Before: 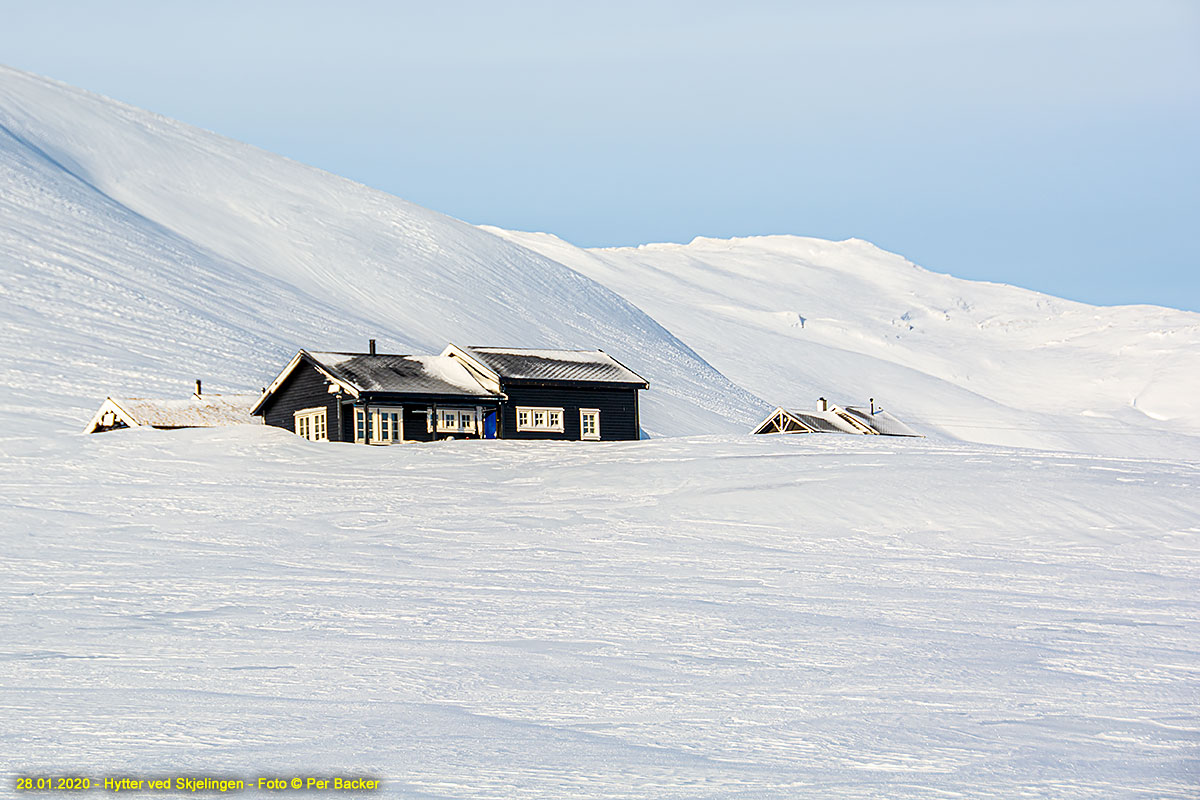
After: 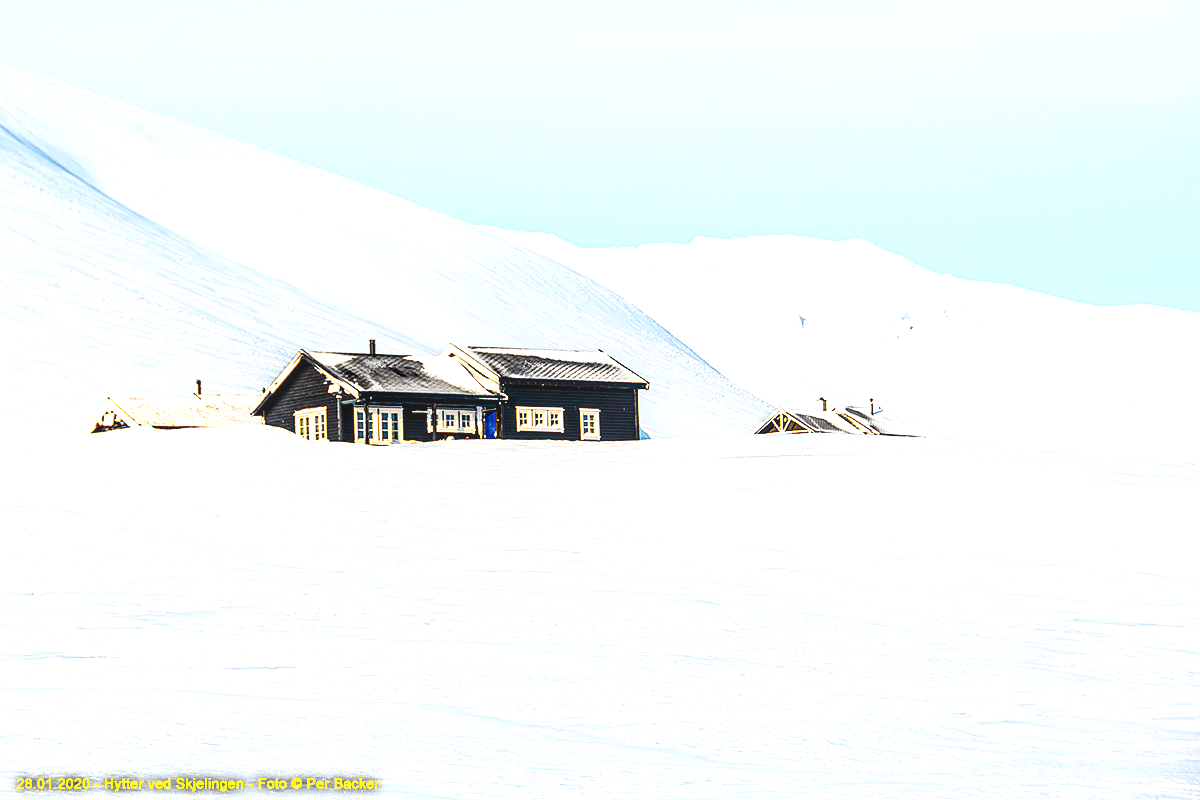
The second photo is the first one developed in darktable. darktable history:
contrast brightness saturation: contrast 0.299
levels: white 99.89%, levels [0, 0.492, 0.984]
local contrast: on, module defaults
exposure: exposure 0.737 EV, compensate exposure bias true, compensate highlight preservation false
